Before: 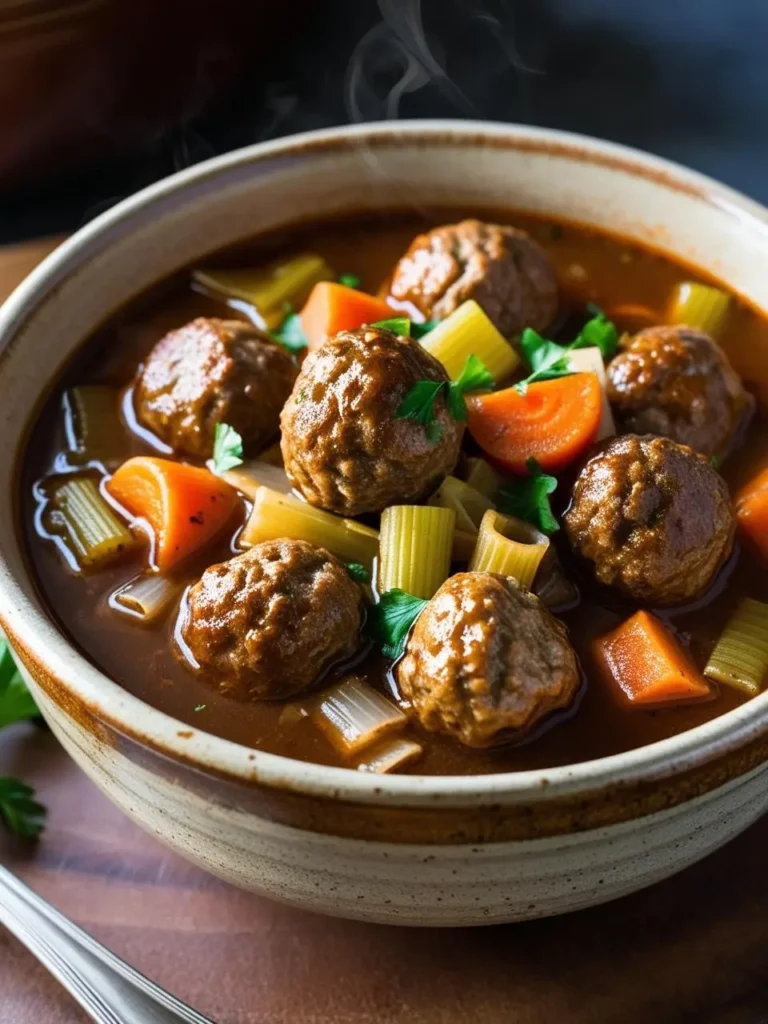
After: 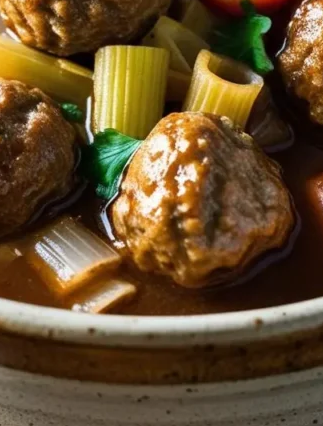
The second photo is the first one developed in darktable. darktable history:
crop: left 37.293%, top 44.926%, right 20.547%, bottom 13.434%
